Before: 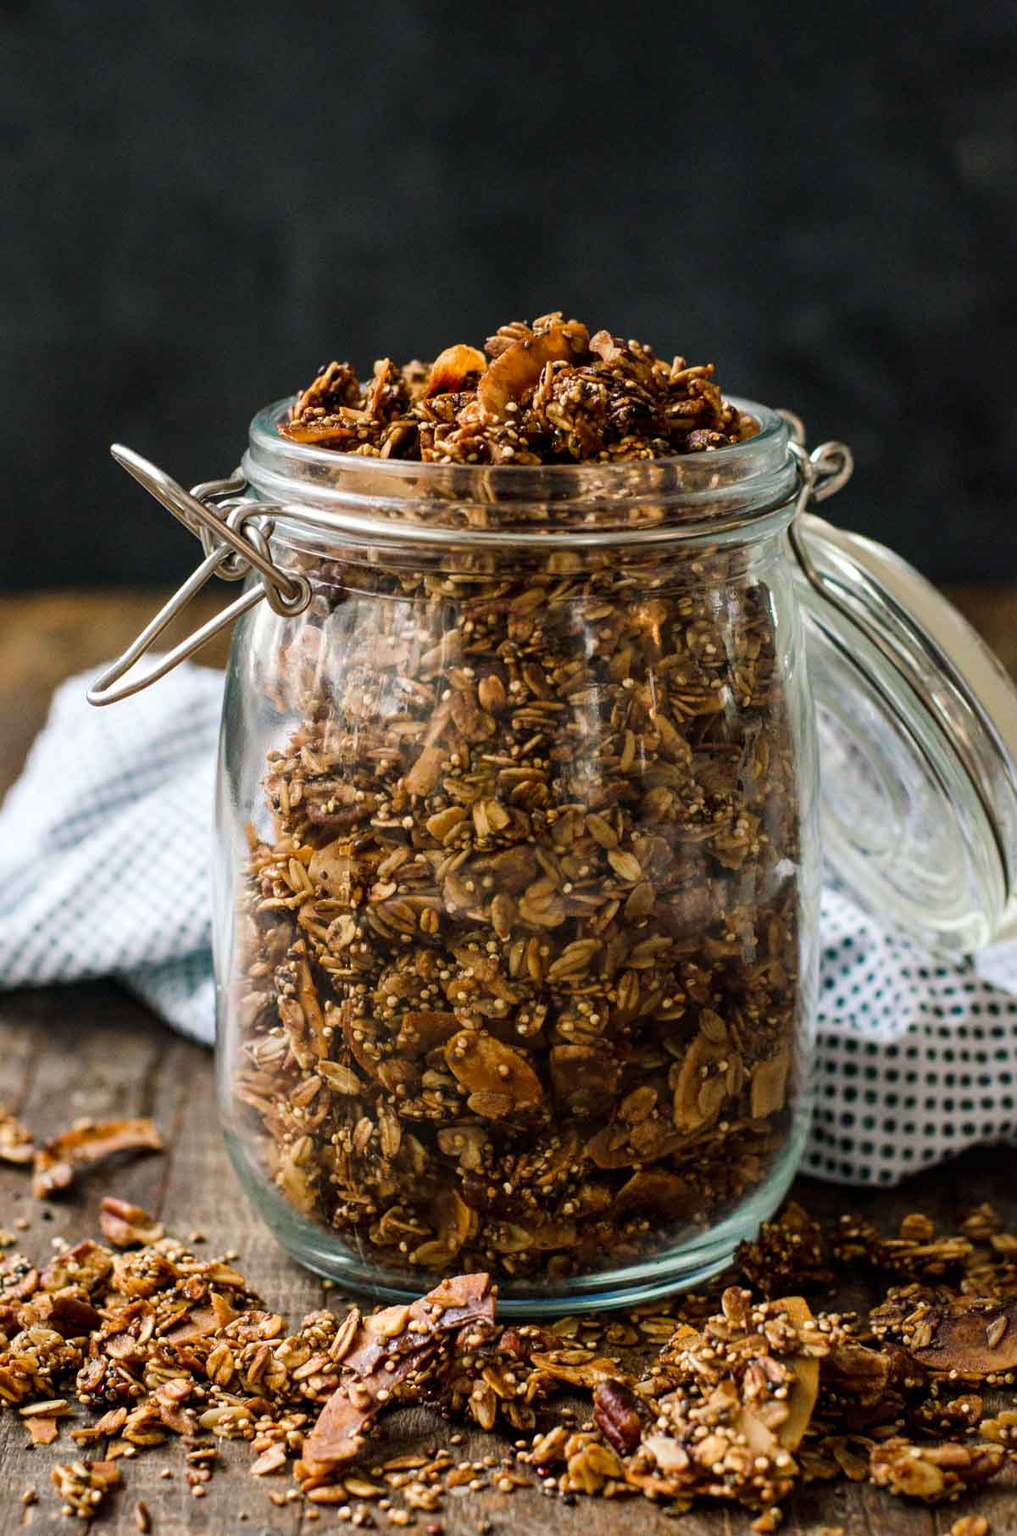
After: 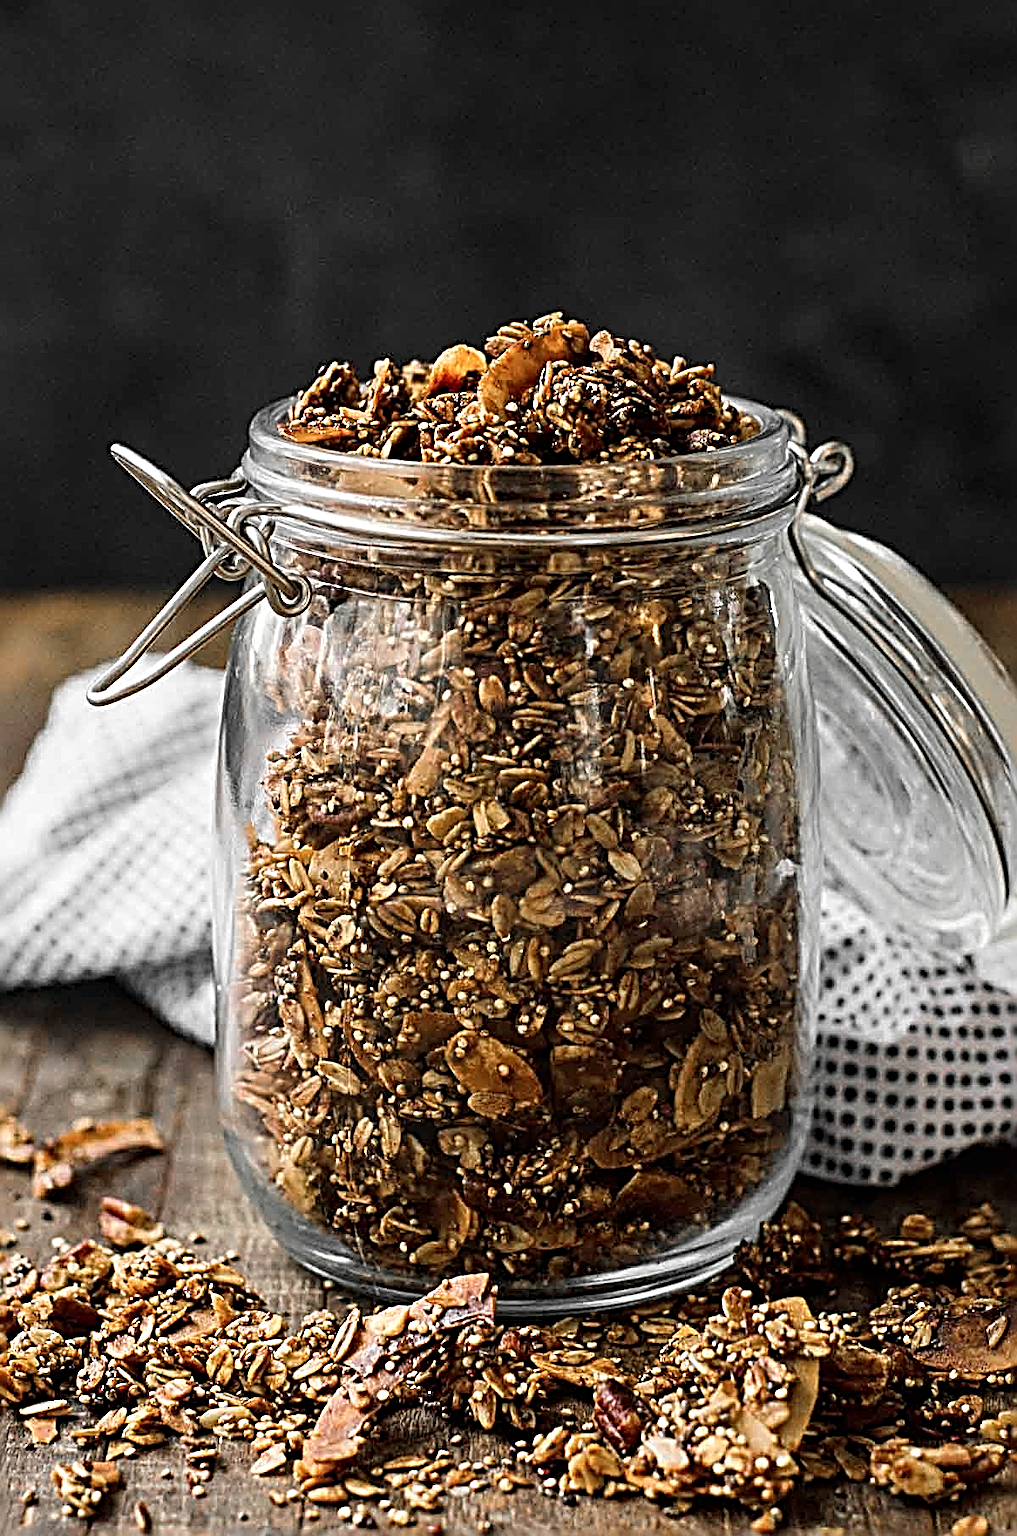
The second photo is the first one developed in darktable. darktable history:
color zones: curves: ch0 [(0, 0.447) (0.184, 0.543) (0.323, 0.476) (0.429, 0.445) (0.571, 0.443) (0.714, 0.451) (0.857, 0.452) (1, 0.447)]; ch1 [(0, 0.464) (0.176, 0.46) (0.287, 0.177) (0.429, 0.002) (0.571, 0) (0.714, 0) (0.857, 0) (1, 0.464)]
sharpen: radius 3.188, amount 1.727
